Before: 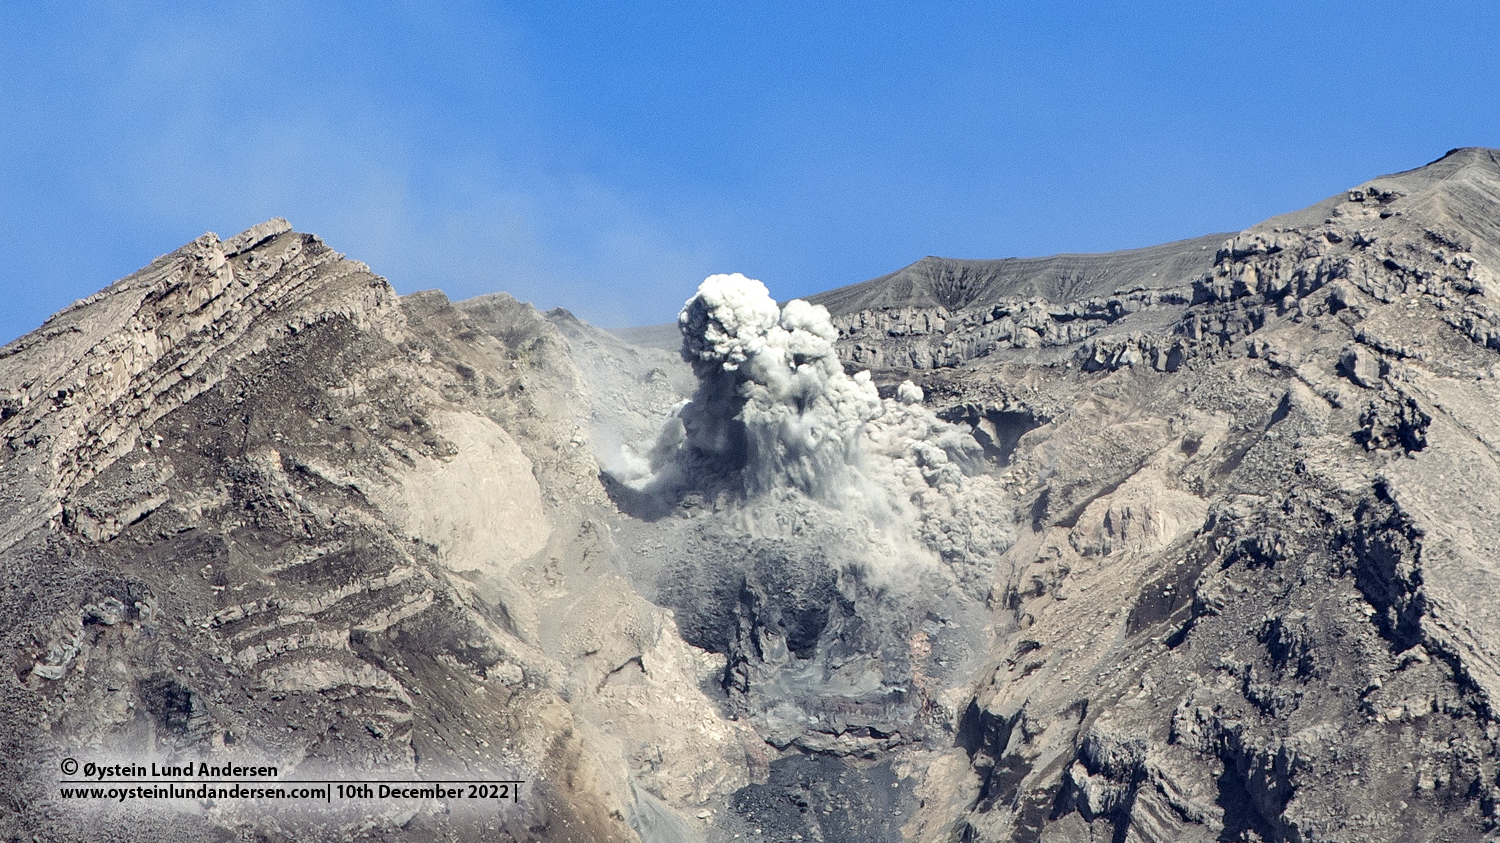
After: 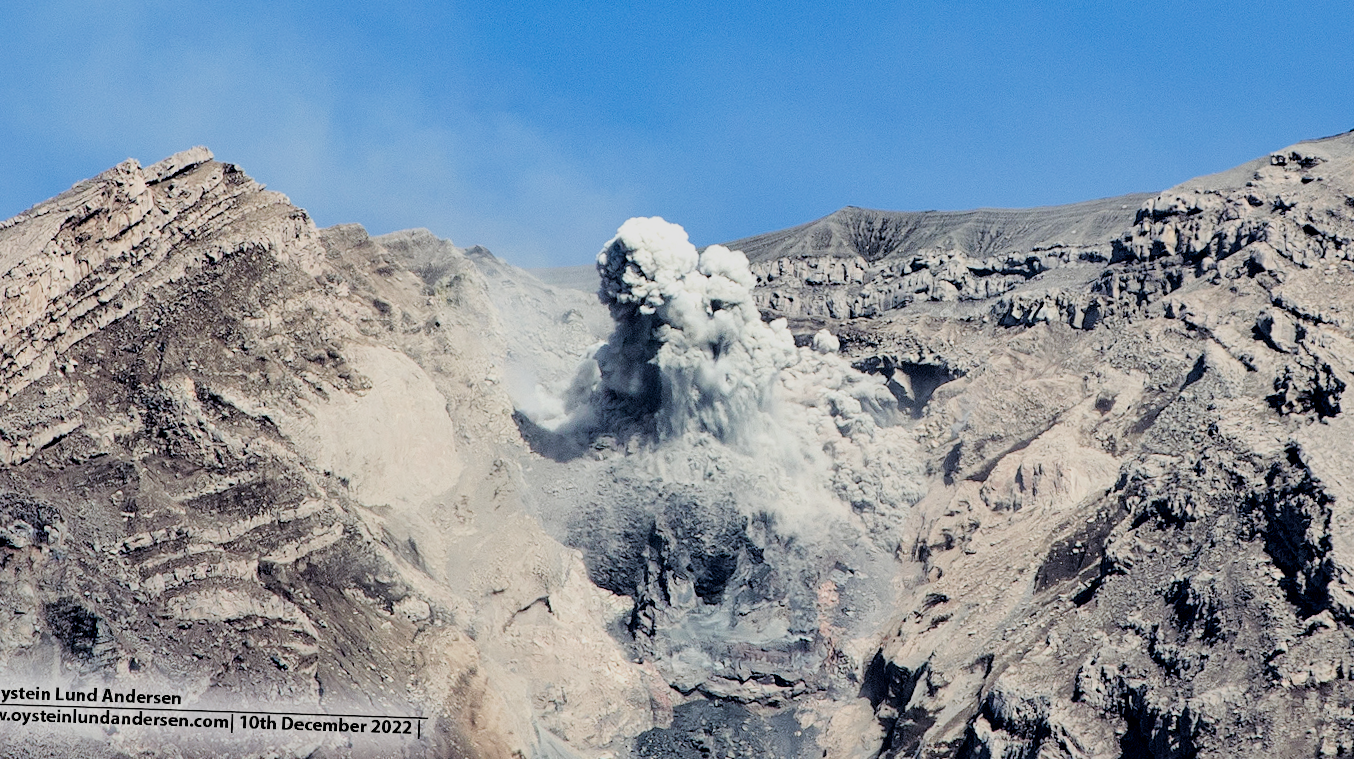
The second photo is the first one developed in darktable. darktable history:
crop and rotate: angle -1.87°, left 3.119%, top 4.245%, right 1.421%, bottom 0.425%
local contrast: mode bilateral grid, contrast 19, coarseness 50, detail 119%, midtone range 0.2
exposure: exposure 0.3 EV, compensate highlight preservation false
filmic rgb: black relative exposure -4.14 EV, white relative exposure 5.11 EV, hardness 2.07, contrast 1.158
